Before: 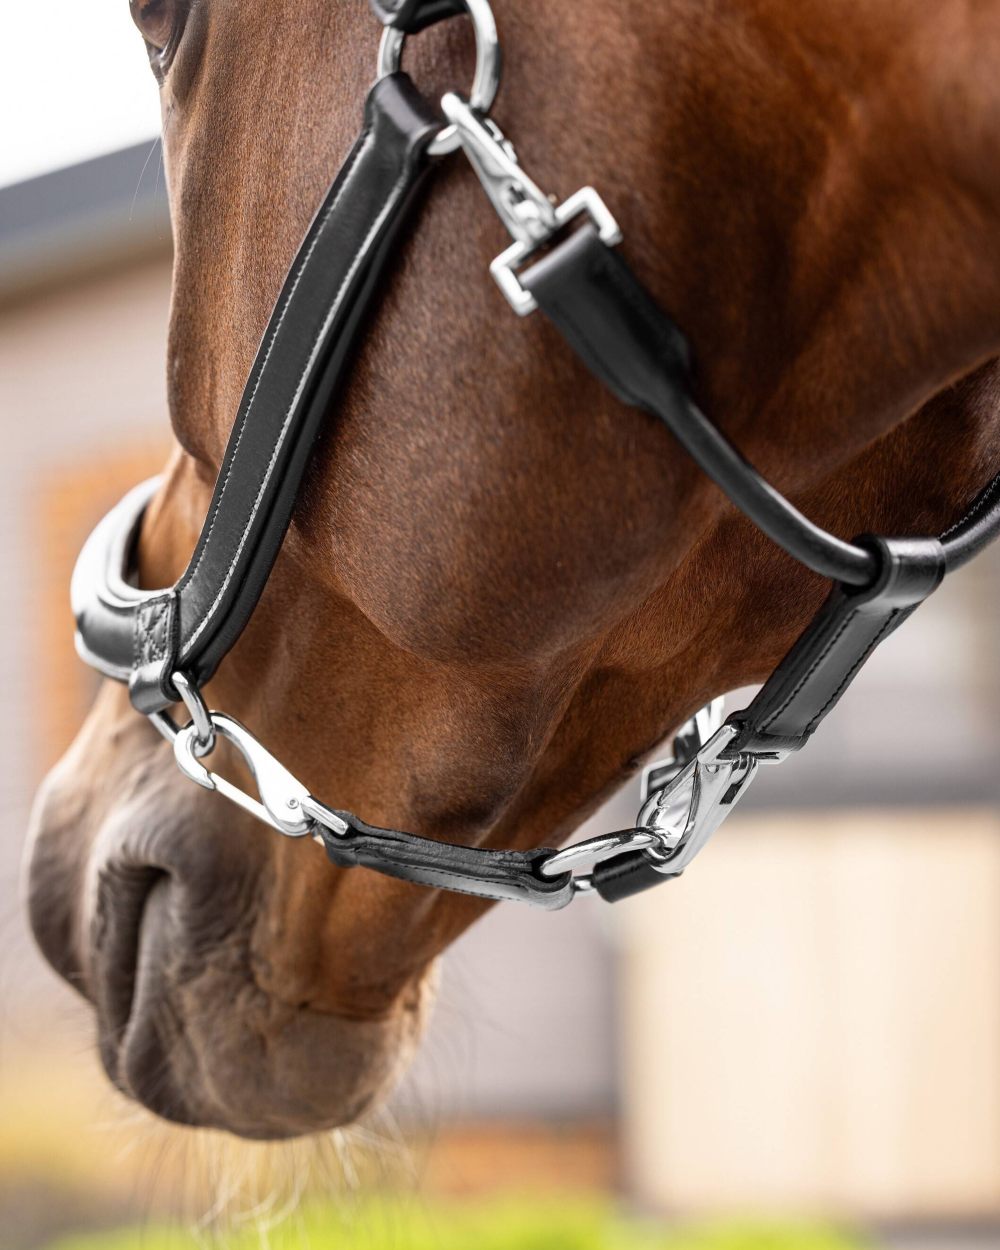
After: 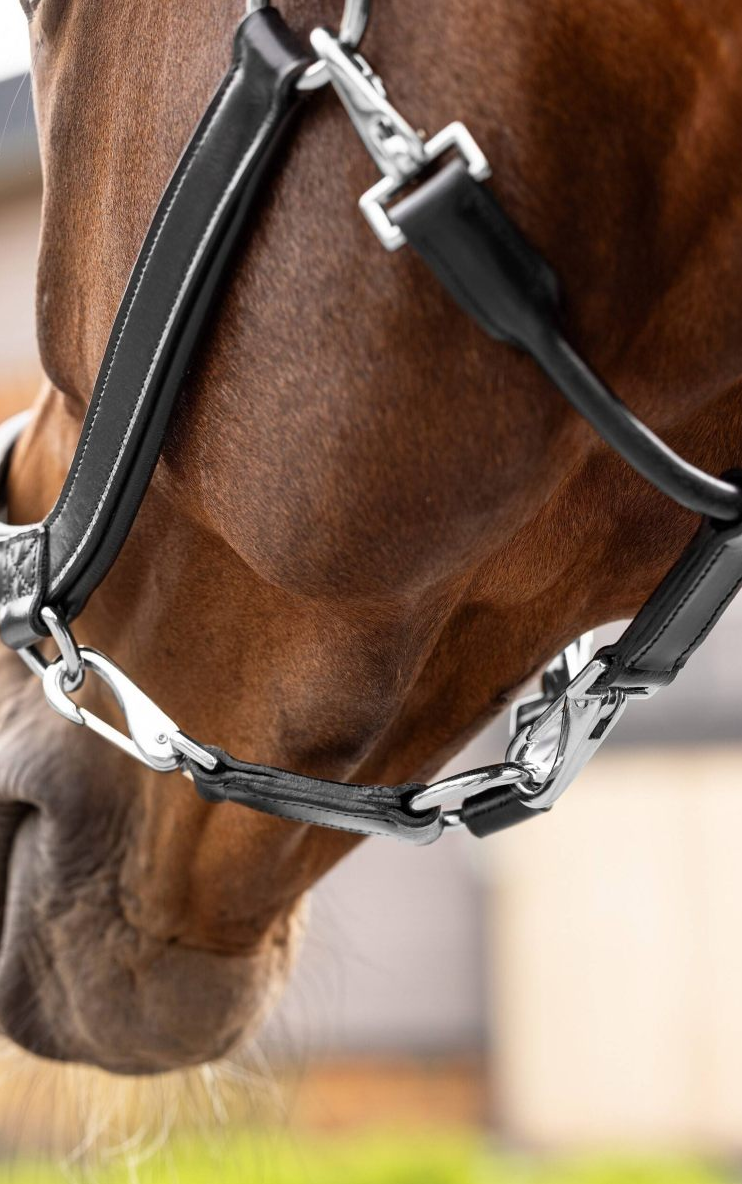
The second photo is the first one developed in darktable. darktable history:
color zones: curves: ch0 [(0, 0.5) (0.143, 0.5) (0.286, 0.5) (0.429, 0.5) (0.571, 0.5) (0.714, 0.476) (0.857, 0.5) (1, 0.5)]; ch2 [(0, 0.5) (0.143, 0.5) (0.286, 0.5) (0.429, 0.5) (0.571, 0.5) (0.714, 0.487) (0.857, 0.5) (1, 0.5)]
crop and rotate: left 13.15%, top 5.251%, right 12.609%
